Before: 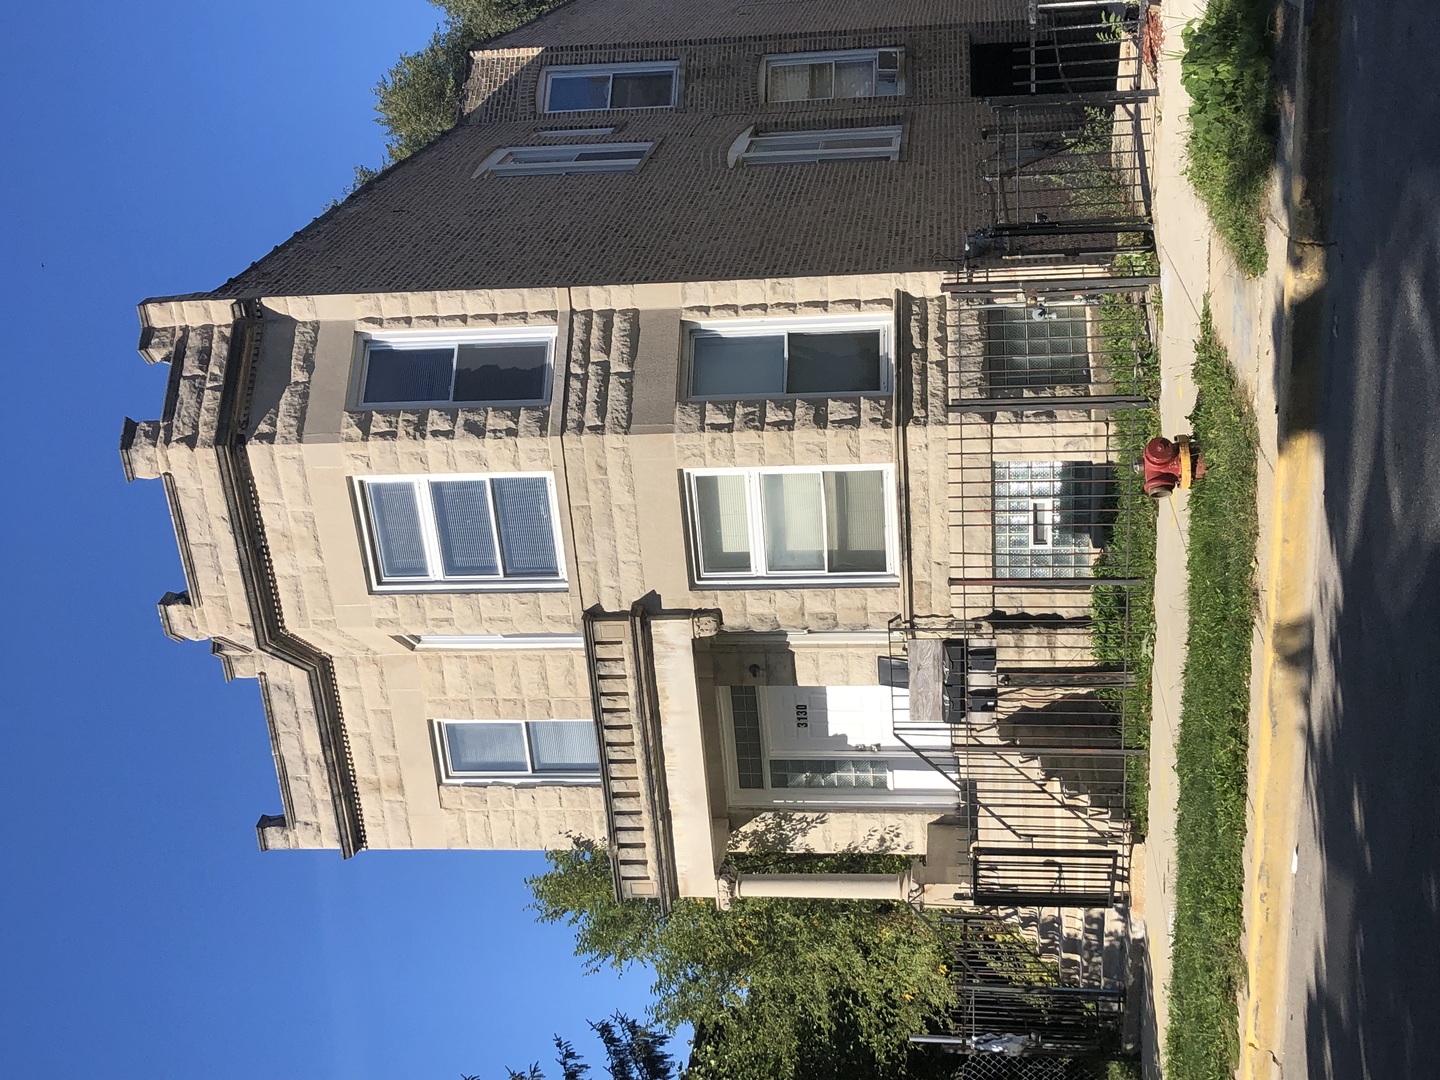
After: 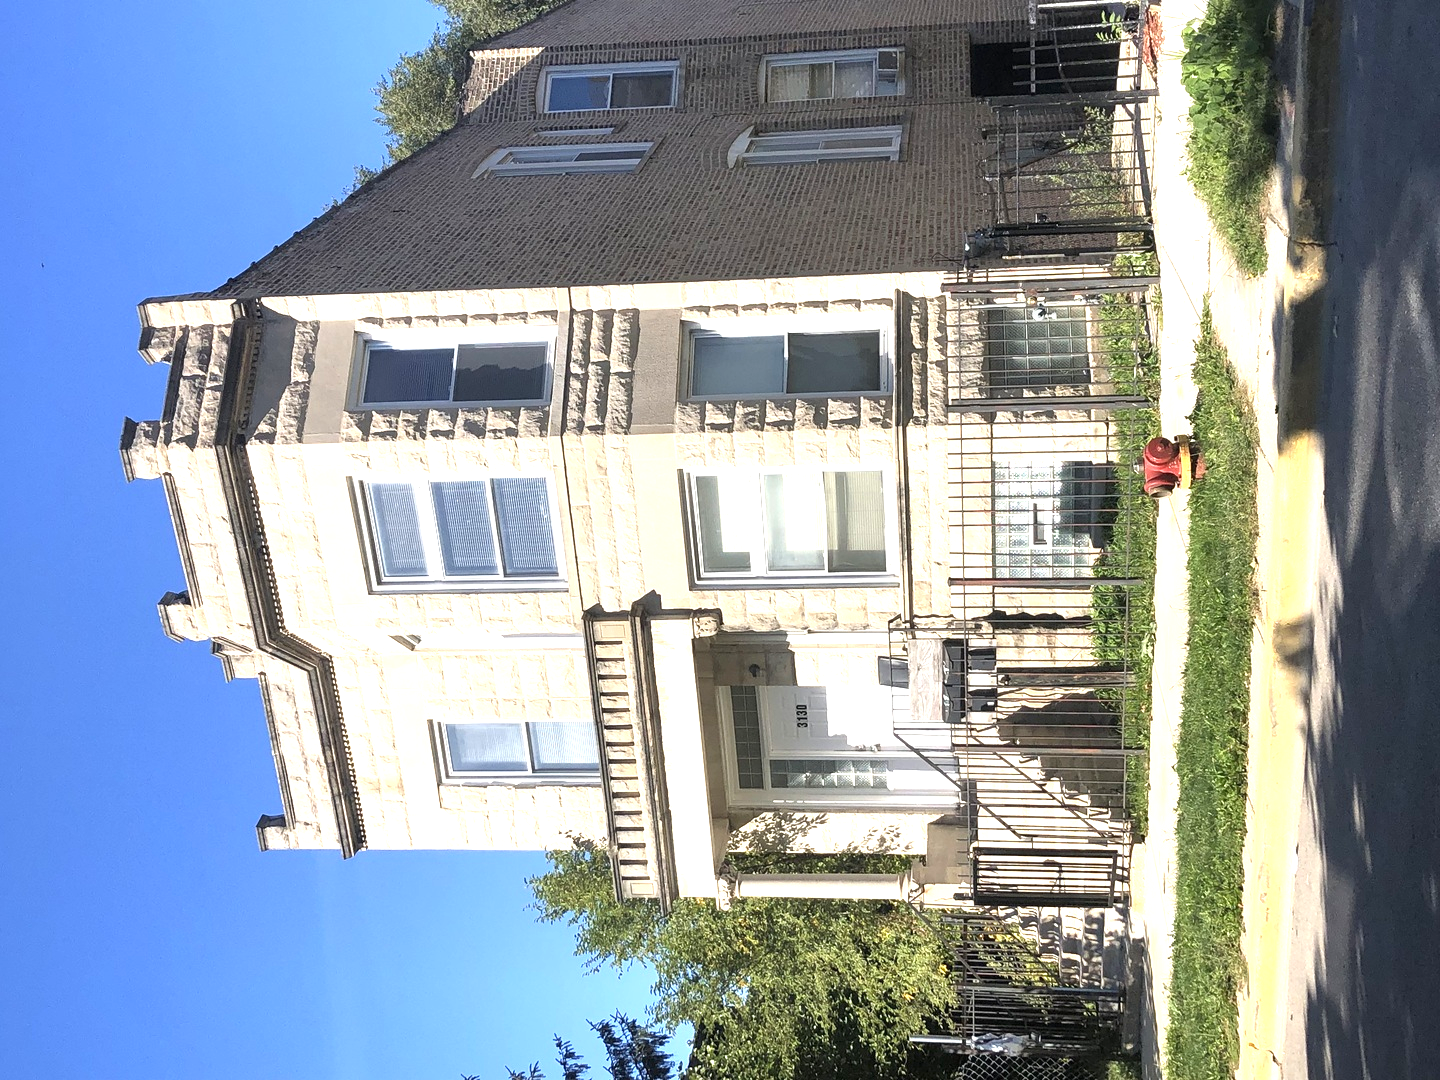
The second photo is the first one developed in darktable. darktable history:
exposure: black level correction 0, exposure 1.027 EV, compensate exposure bias true, compensate highlight preservation false
